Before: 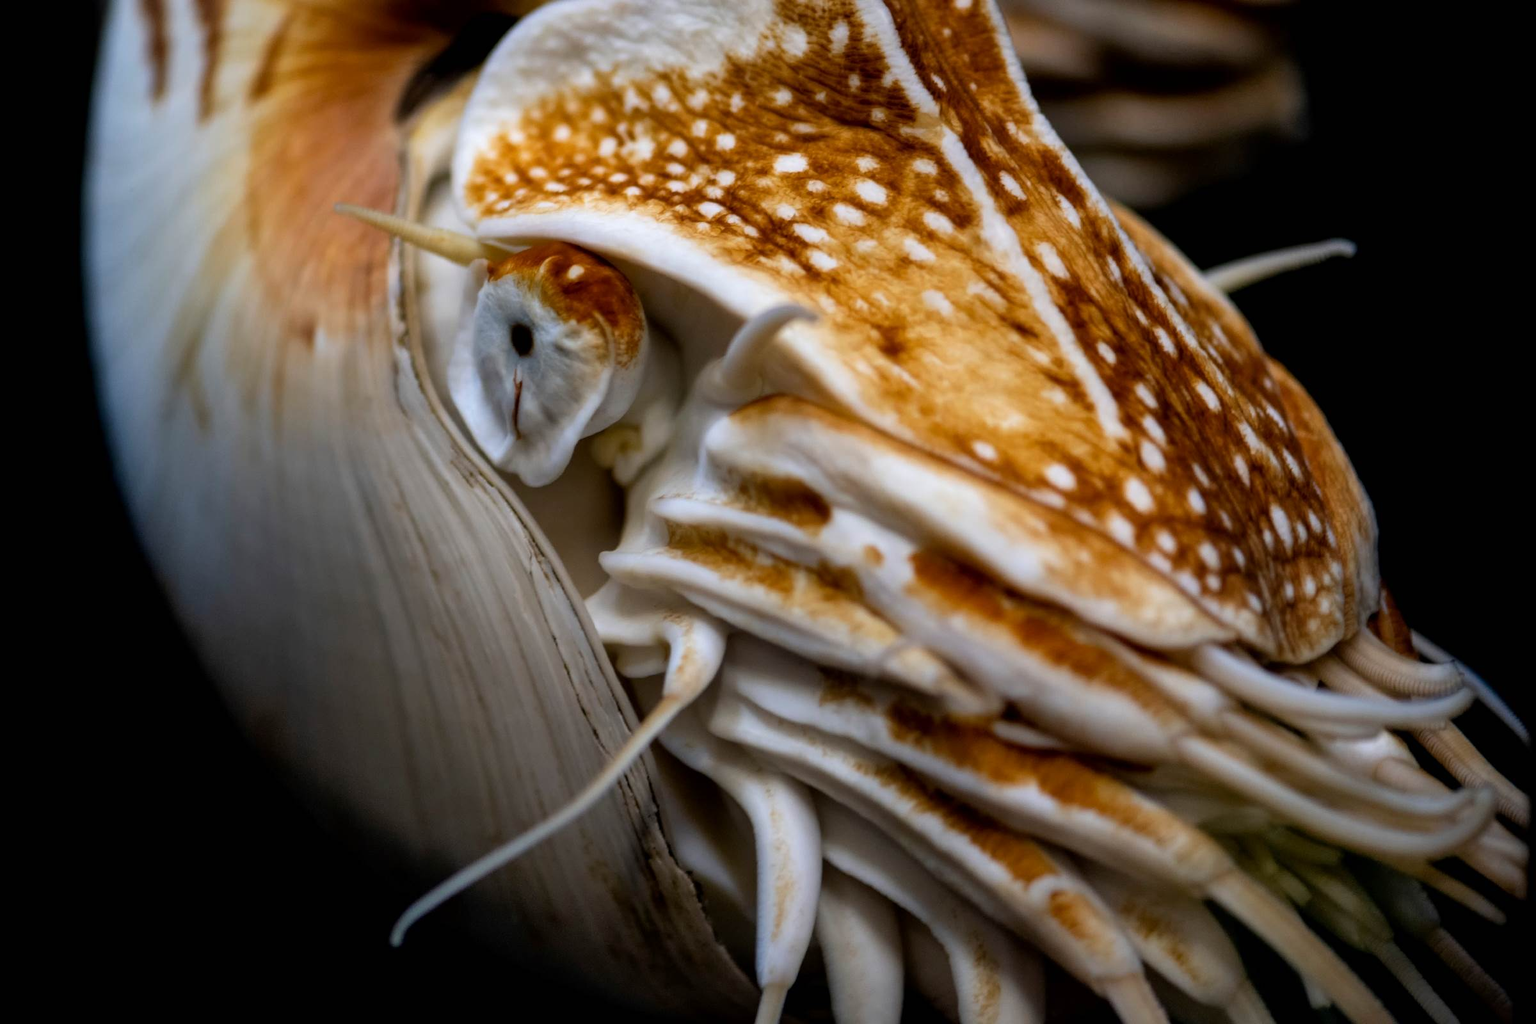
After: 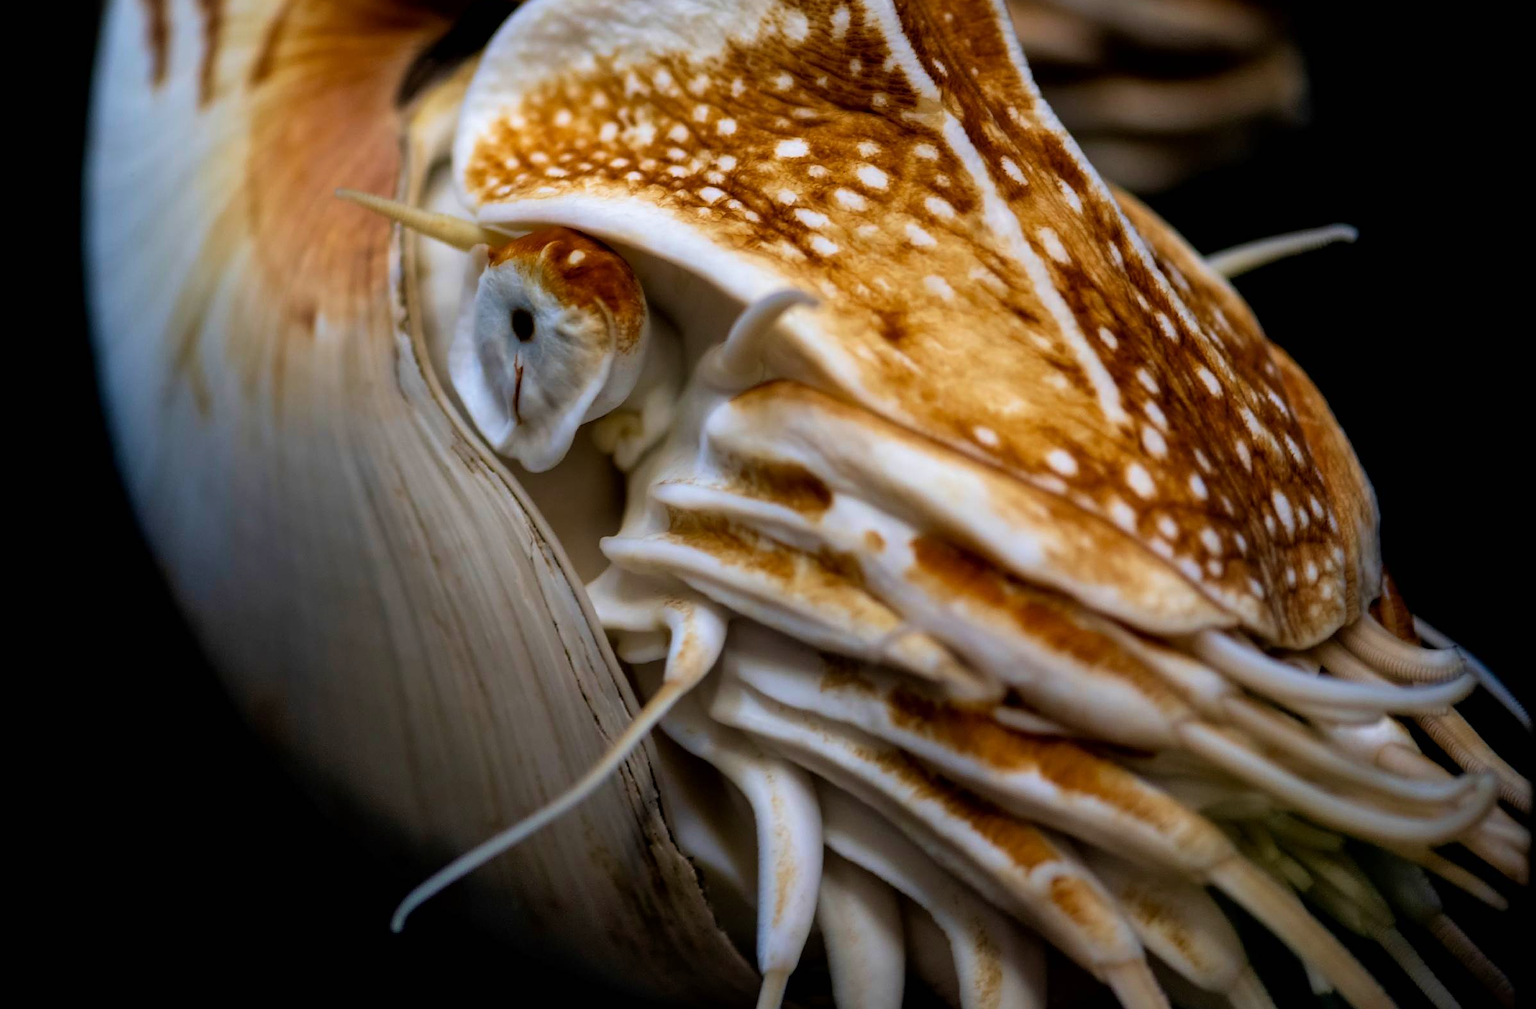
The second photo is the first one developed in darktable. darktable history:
crop: top 1.509%, right 0.109%
velvia: on, module defaults
sharpen: radius 0.977, amount 0.613
